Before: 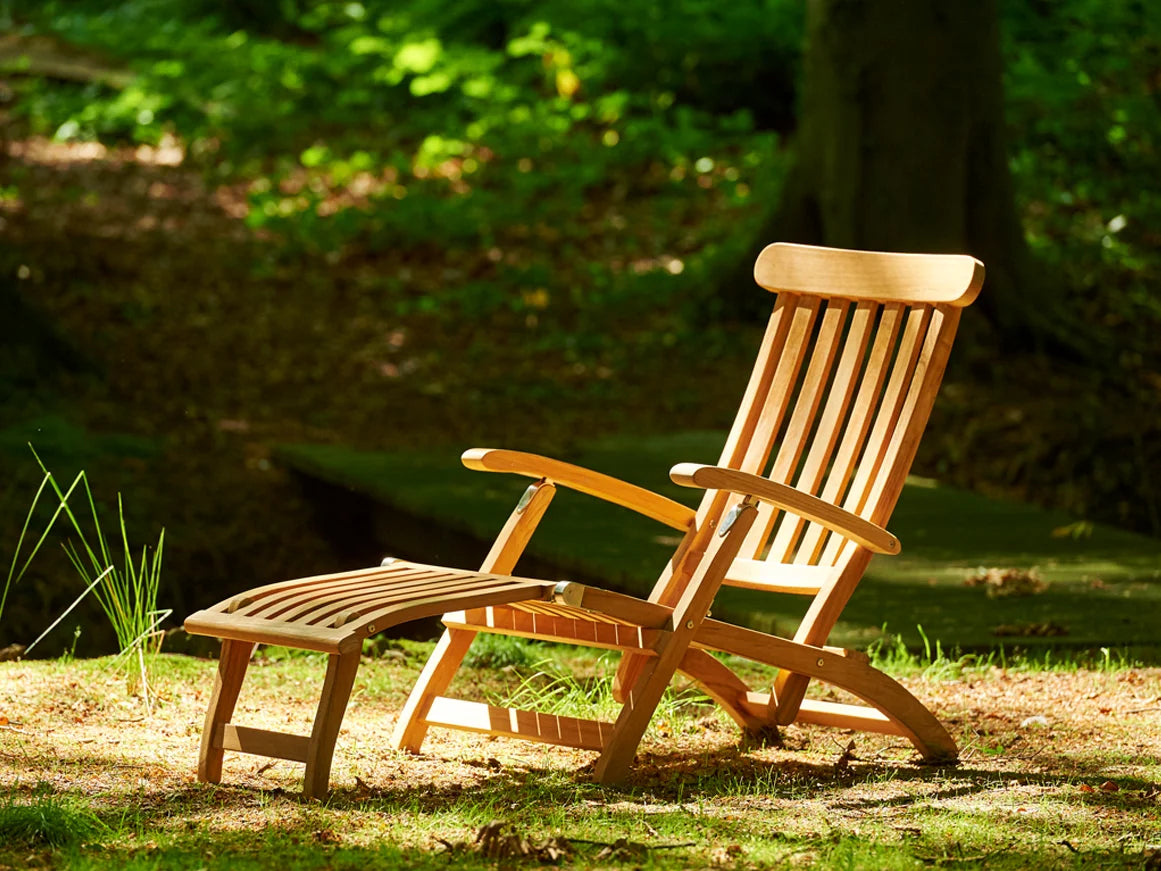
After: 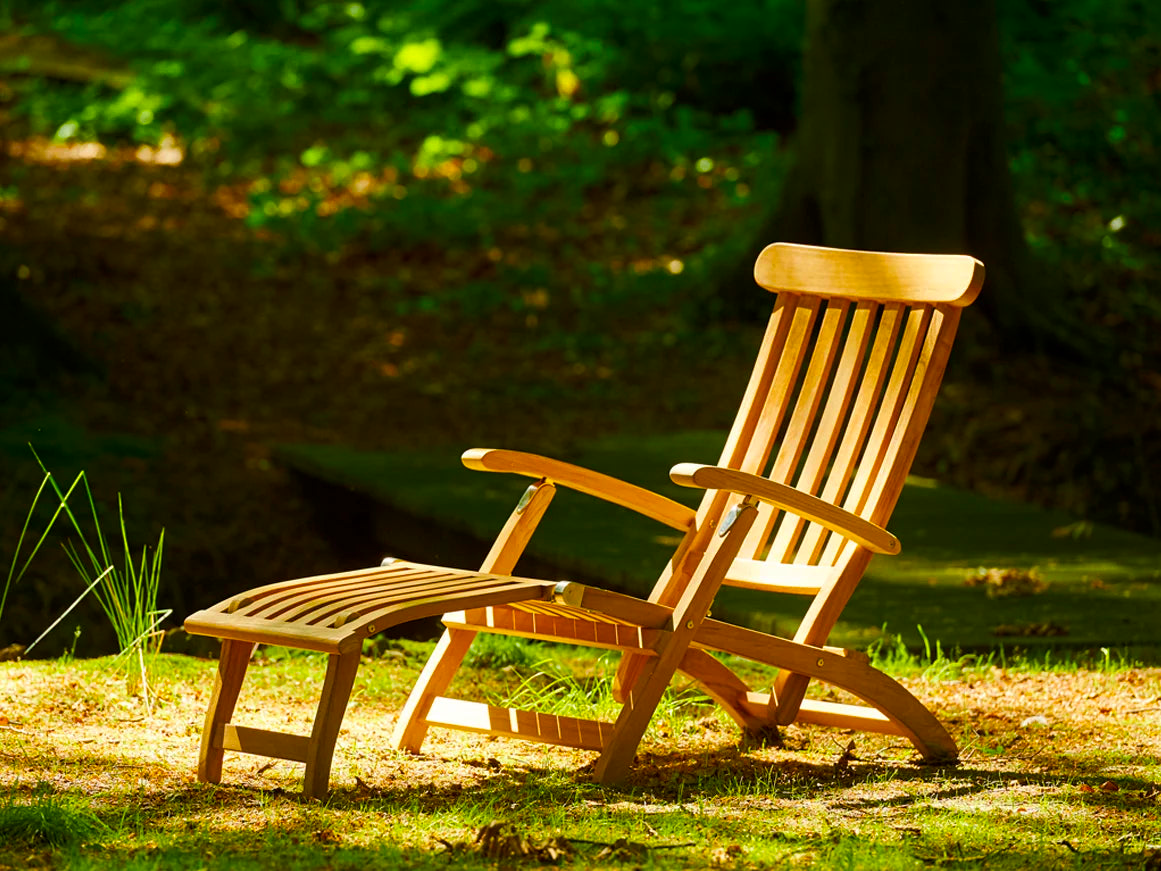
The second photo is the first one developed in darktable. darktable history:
shadows and highlights: shadows -39.87, highlights 62.41, soften with gaussian
color balance rgb: perceptual saturation grading › global saturation 30.655%, global vibrance 20%
